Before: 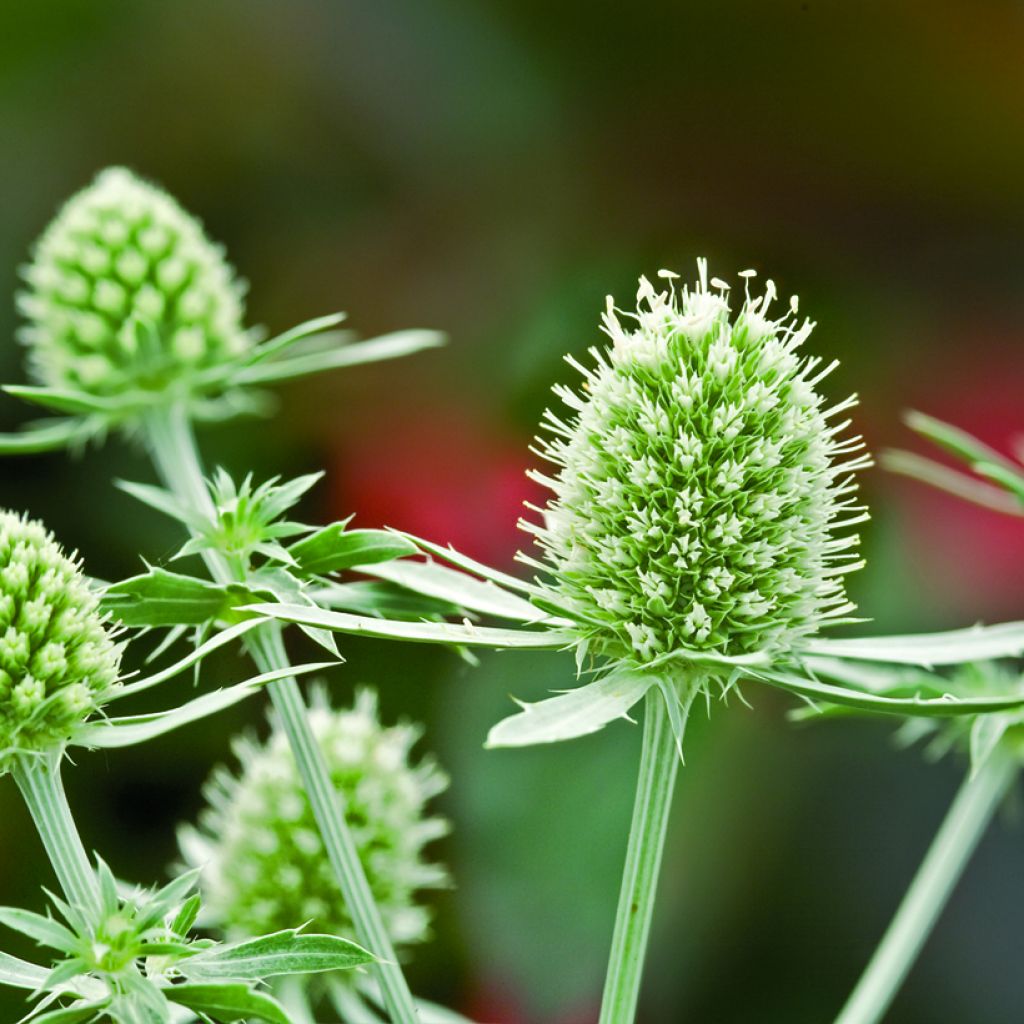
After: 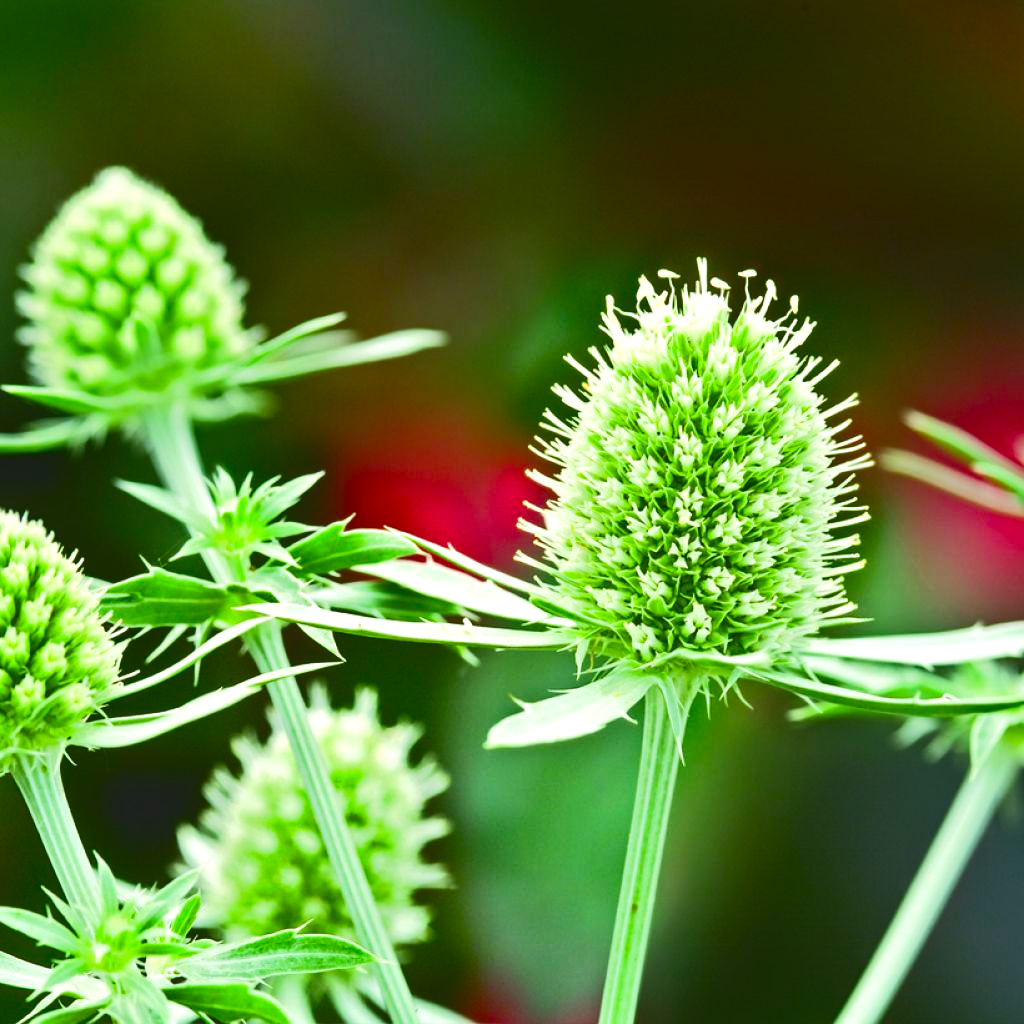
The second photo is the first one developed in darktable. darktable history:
exposure: exposure 0.943 EV, compensate highlight preservation false
local contrast: detail 69%
contrast brightness saturation: contrast 0.236, brightness -0.226, saturation 0.146
